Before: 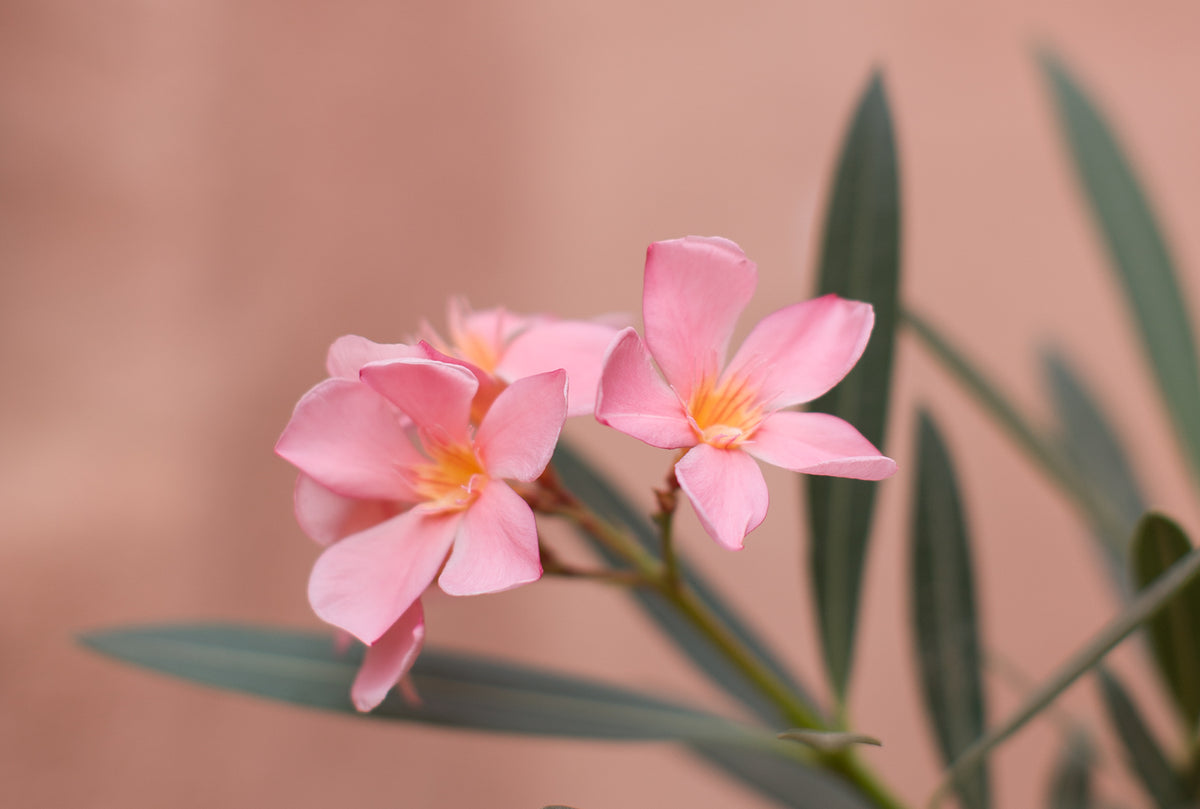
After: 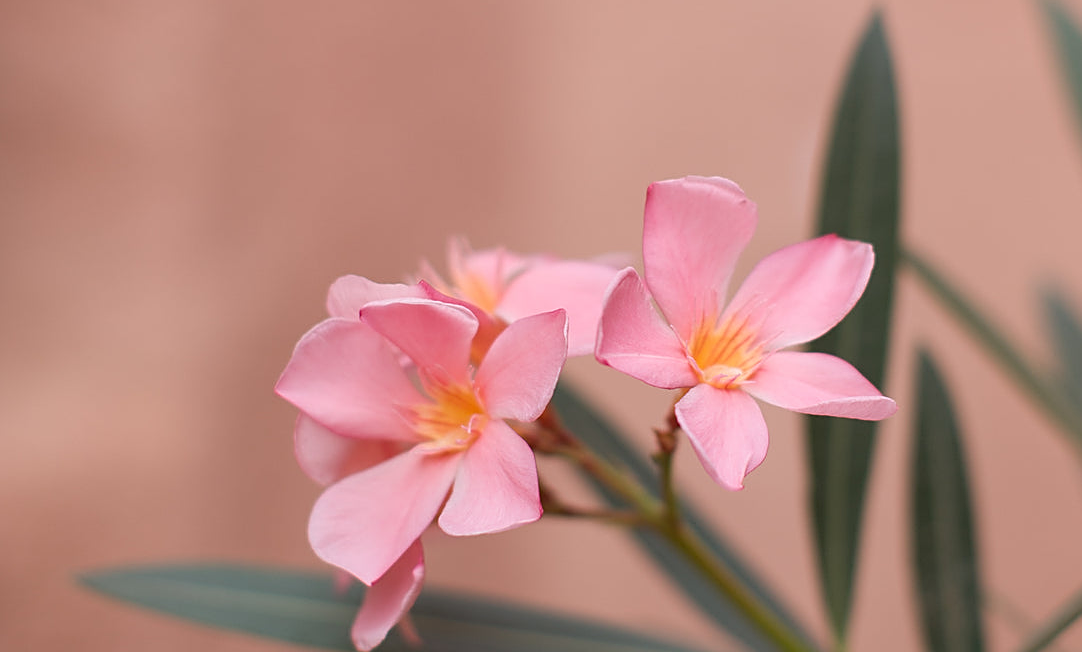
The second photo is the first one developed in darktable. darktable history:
crop: top 7.5%, right 9.769%, bottom 11.904%
sharpen: on, module defaults
